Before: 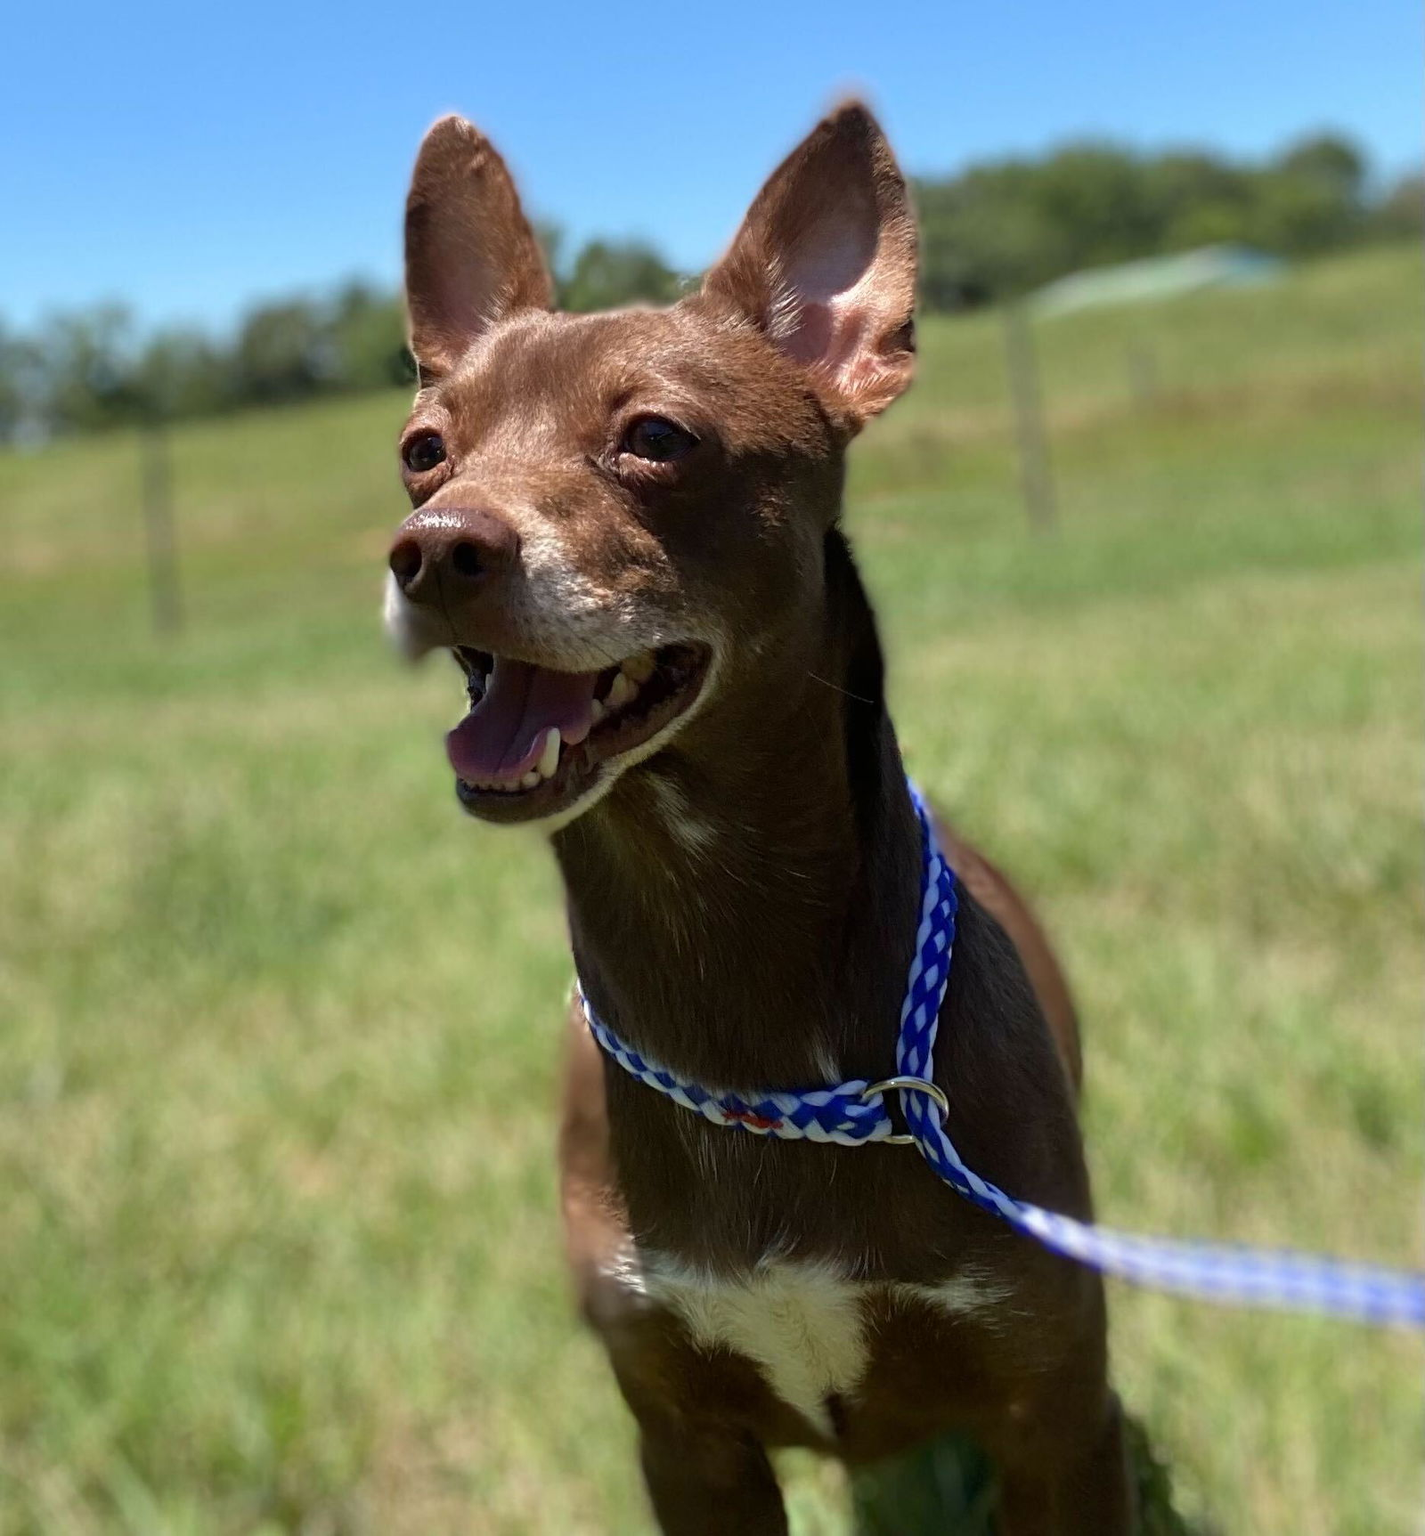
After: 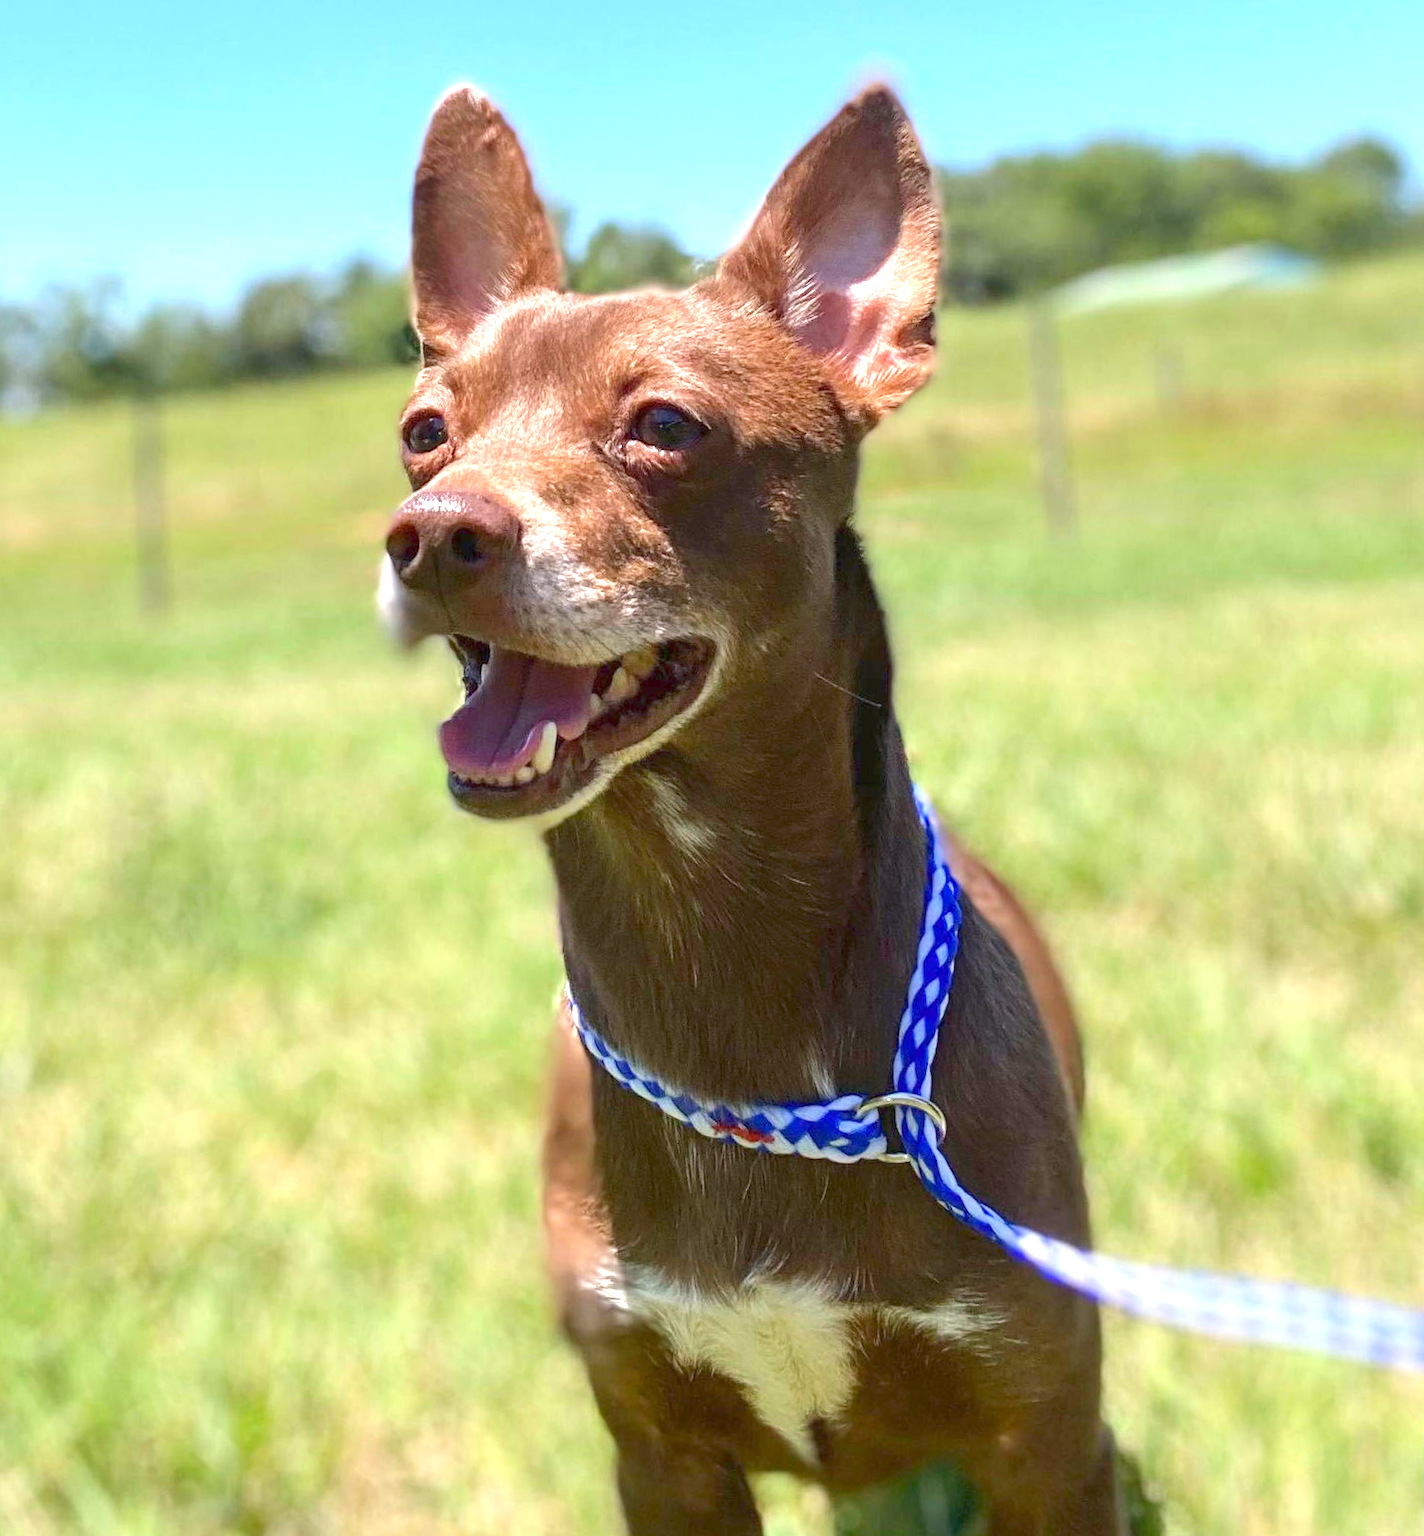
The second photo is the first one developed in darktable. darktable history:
color balance rgb: shadows lift › luminance -20.314%, highlights gain › luminance 9.917%, perceptual saturation grading › global saturation 9.808%, perceptual brilliance grading › global brilliance 12.623%, contrast -29.945%
crop and rotate: angle -1.76°
local contrast: on, module defaults
color calibration: illuminant custom, x 0.347, y 0.365, temperature 4958.37 K
contrast brightness saturation: contrast 0.075
exposure: black level correction 0, exposure 1.2 EV, compensate highlight preservation false
